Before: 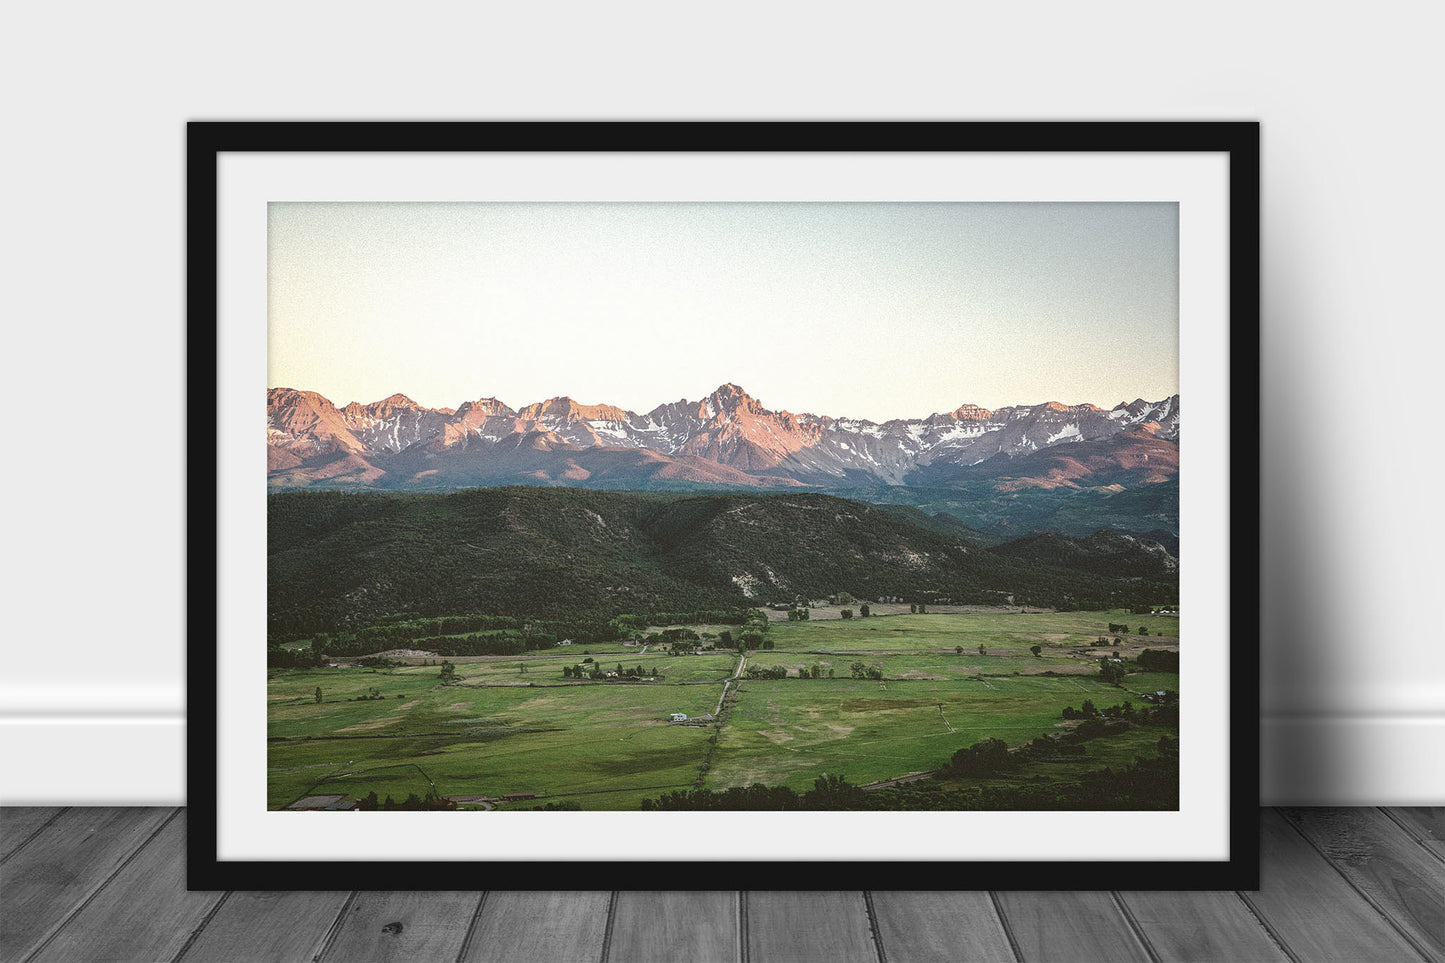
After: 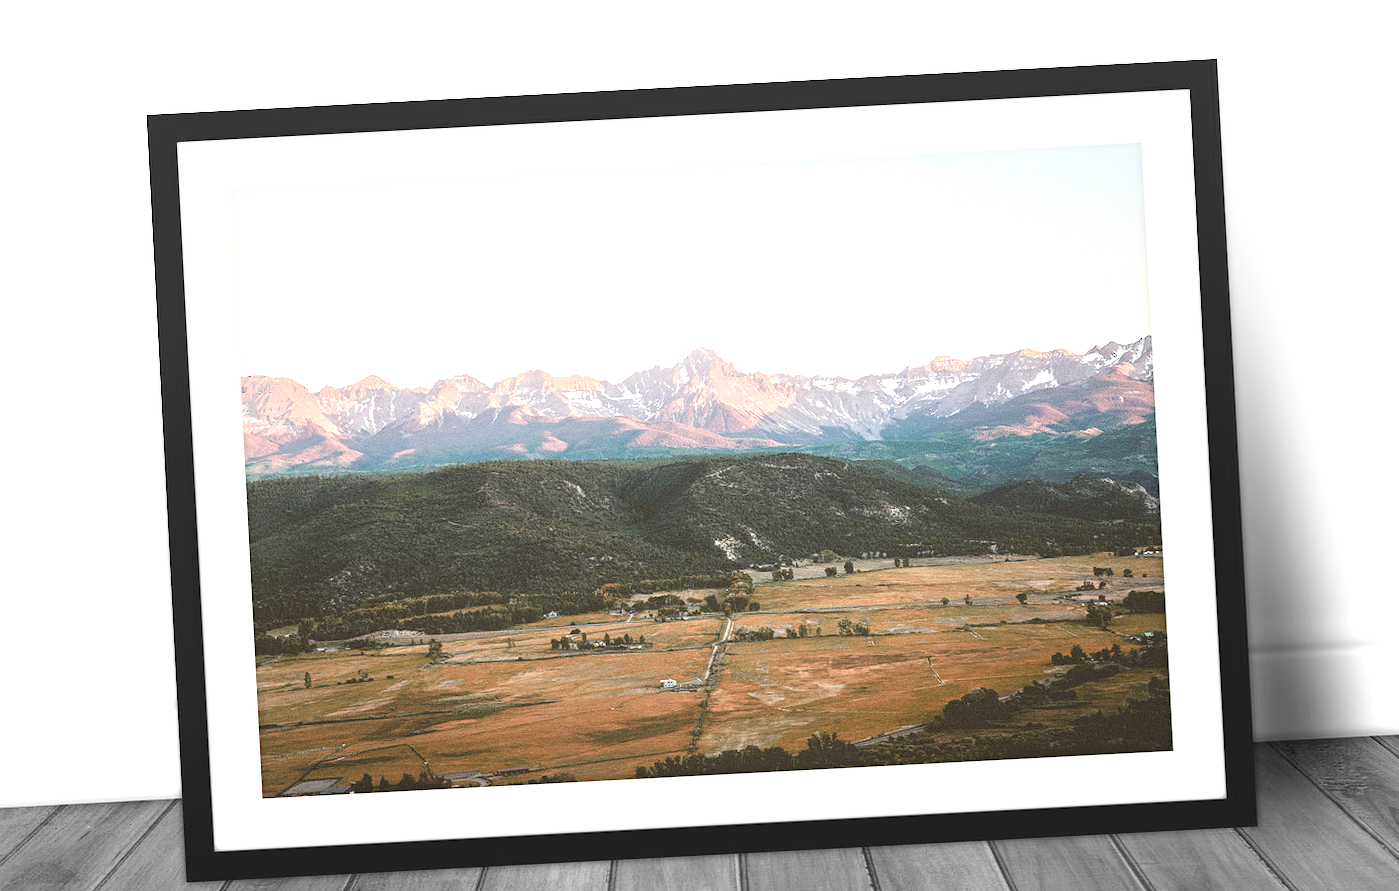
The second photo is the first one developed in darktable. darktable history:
color zones: curves: ch2 [(0, 0.488) (0.143, 0.417) (0.286, 0.212) (0.429, 0.179) (0.571, 0.154) (0.714, 0.415) (0.857, 0.495) (1, 0.488)]
shadows and highlights: shadows -23.08, highlights 46.15, soften with gaussian
rotate and perspective: rotation -3°, crop left 0.031, crop right 0.968, crop top 0.07, crop bottom 0.93
exposure: black level correction 0, exposure 0.9 EV, compensate highlight preservation false
